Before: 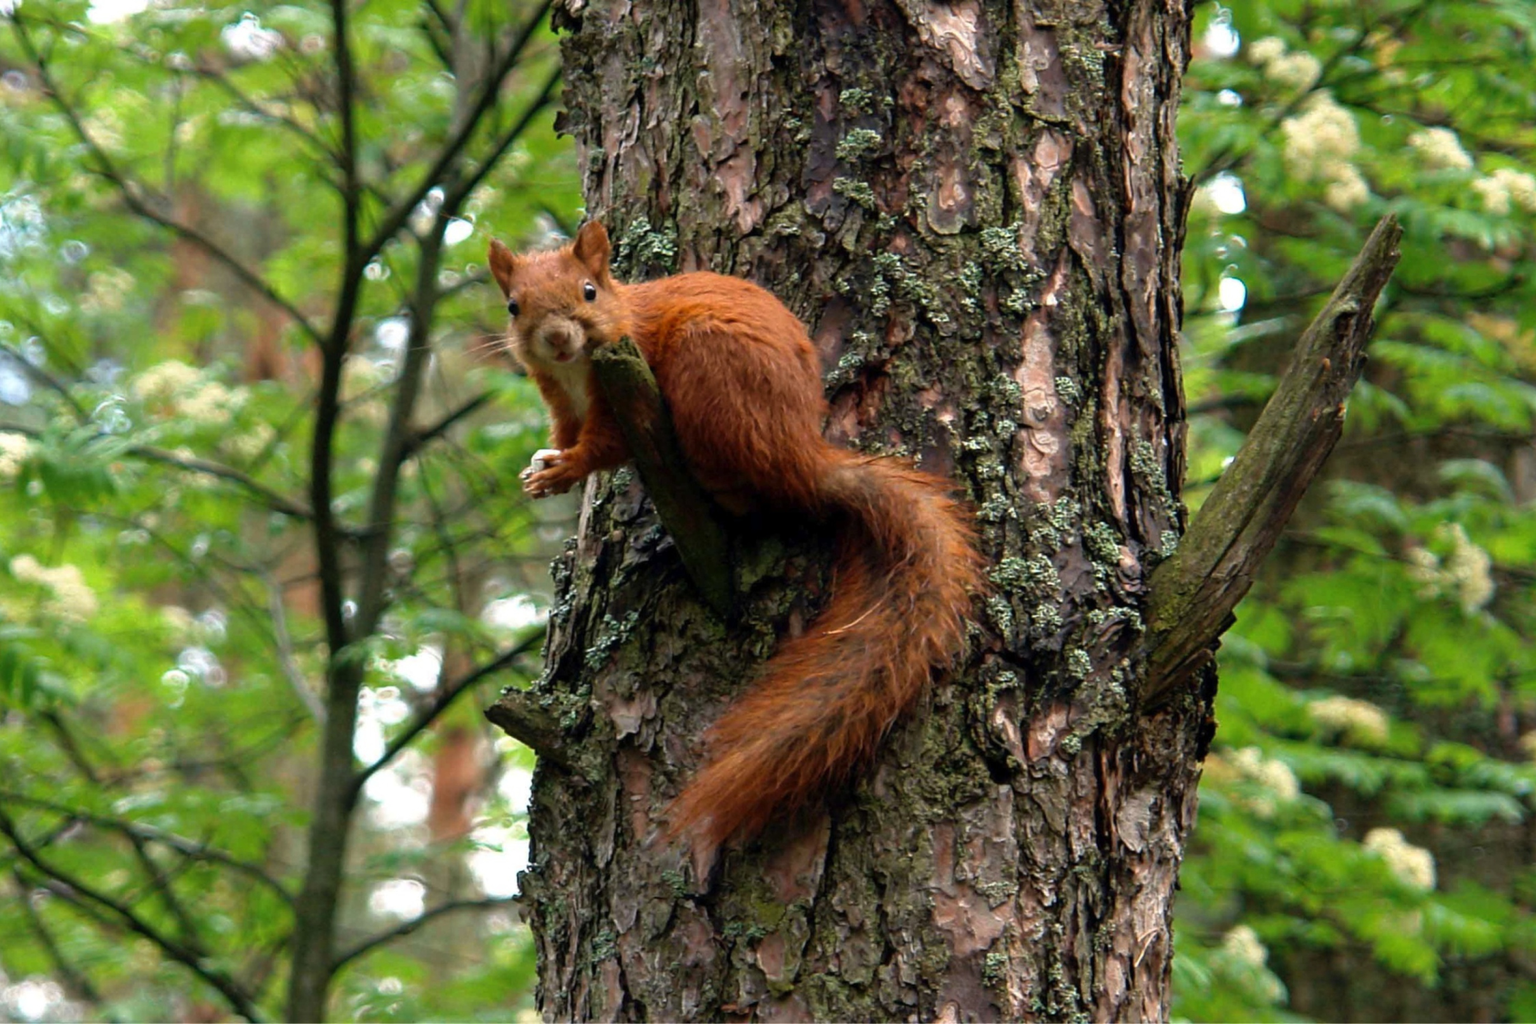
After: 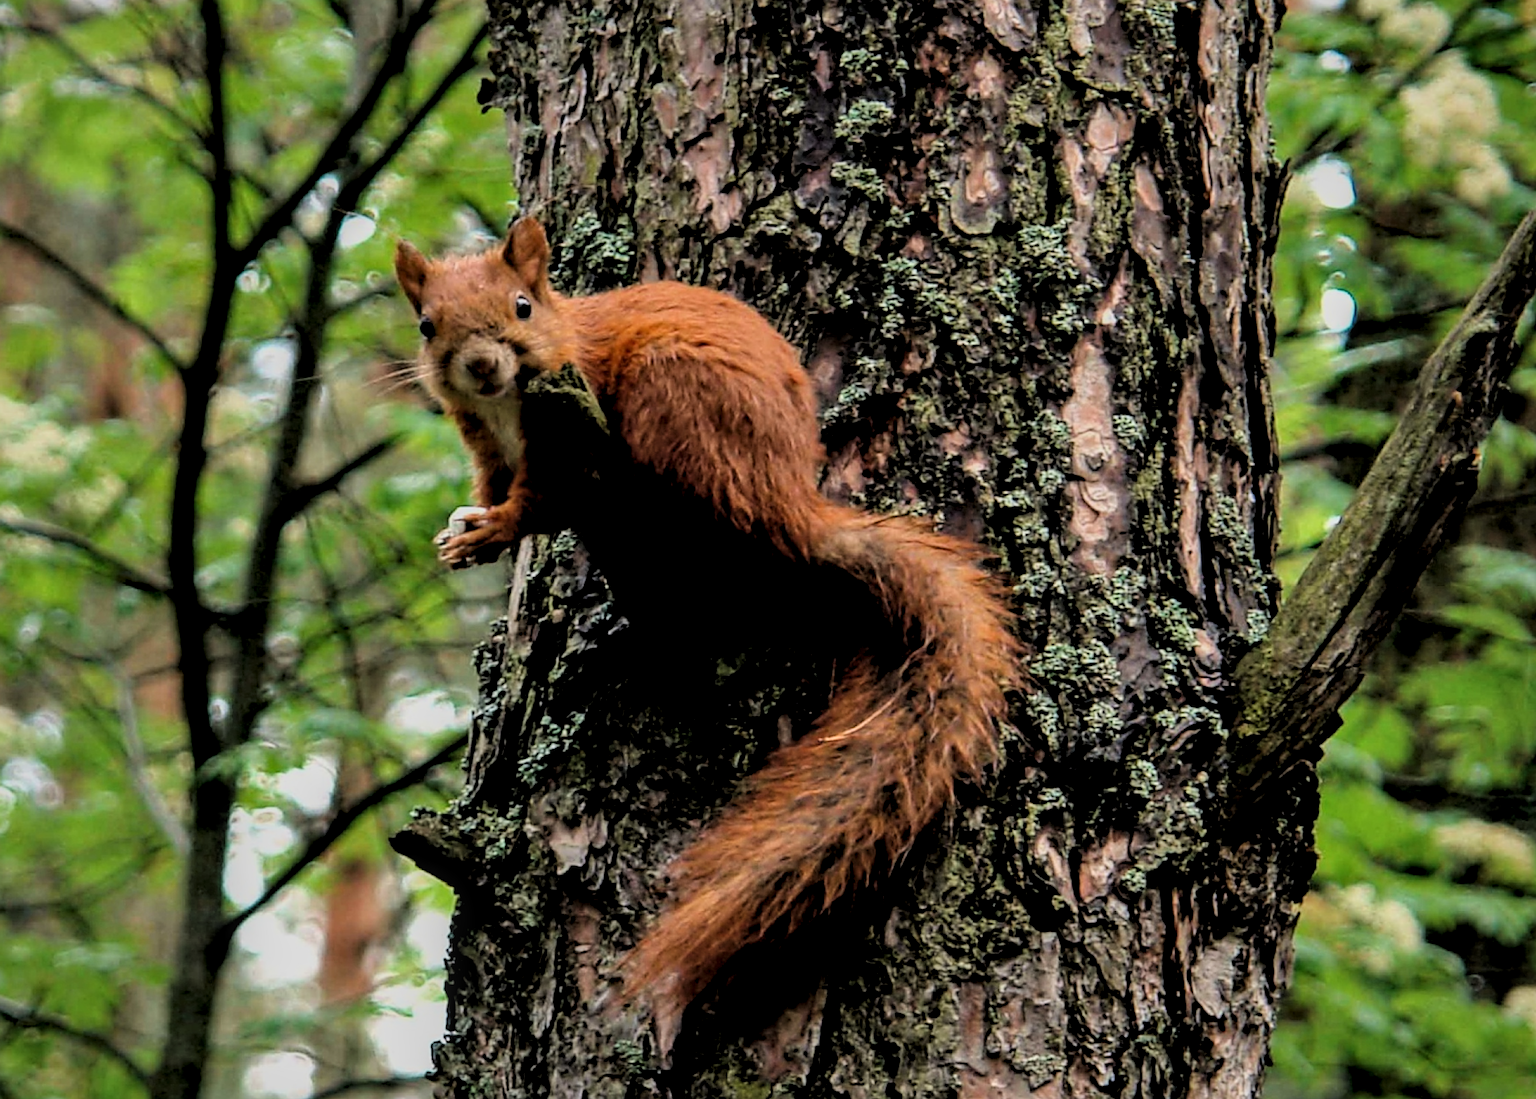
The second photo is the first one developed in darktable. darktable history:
filmic rgb: black relative exposure -4.26 EV, white relative exposure 4.56 EV, hardness 2.38, contrast 1.06, color science v6 (2022)
crop: left 11.529%, top 4.872%, right 9.576%, bottom 10.359%
local contrast: detail 130%
levels: levels [0.026, 0.507, 0.987]
sharpen: on, module defaults
vignetting: fall-off radius 95.17%, brightness -0.585, saturation -0.124
shadows and highlights: shadows 37.22, highlights -27.62, soften with gaussian
